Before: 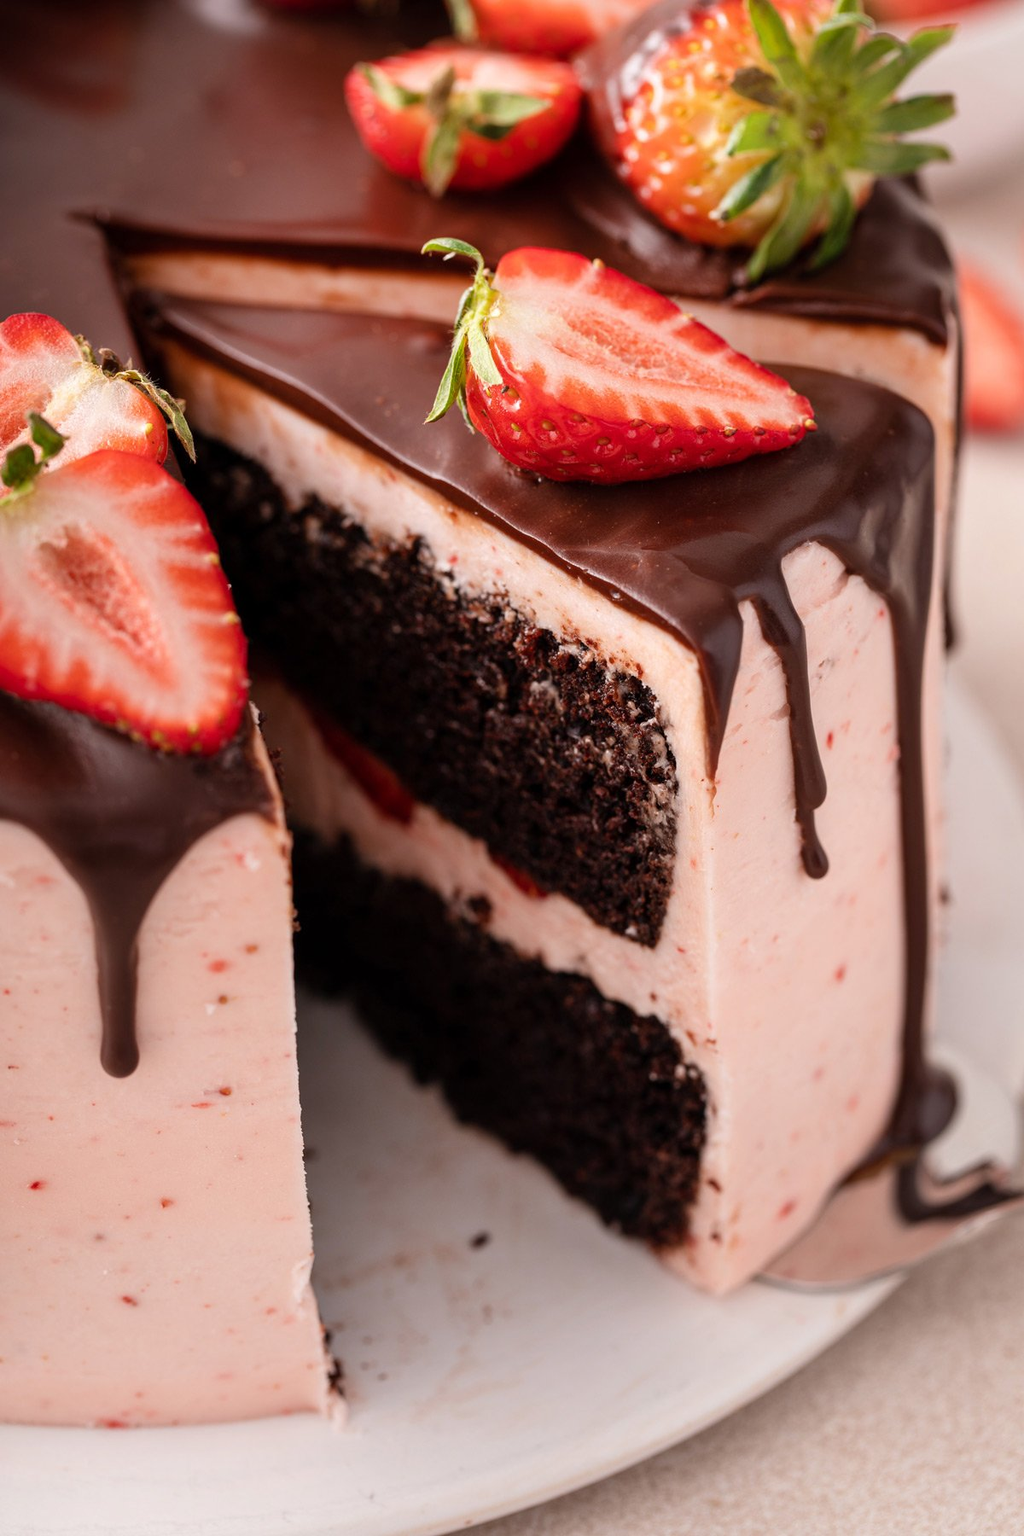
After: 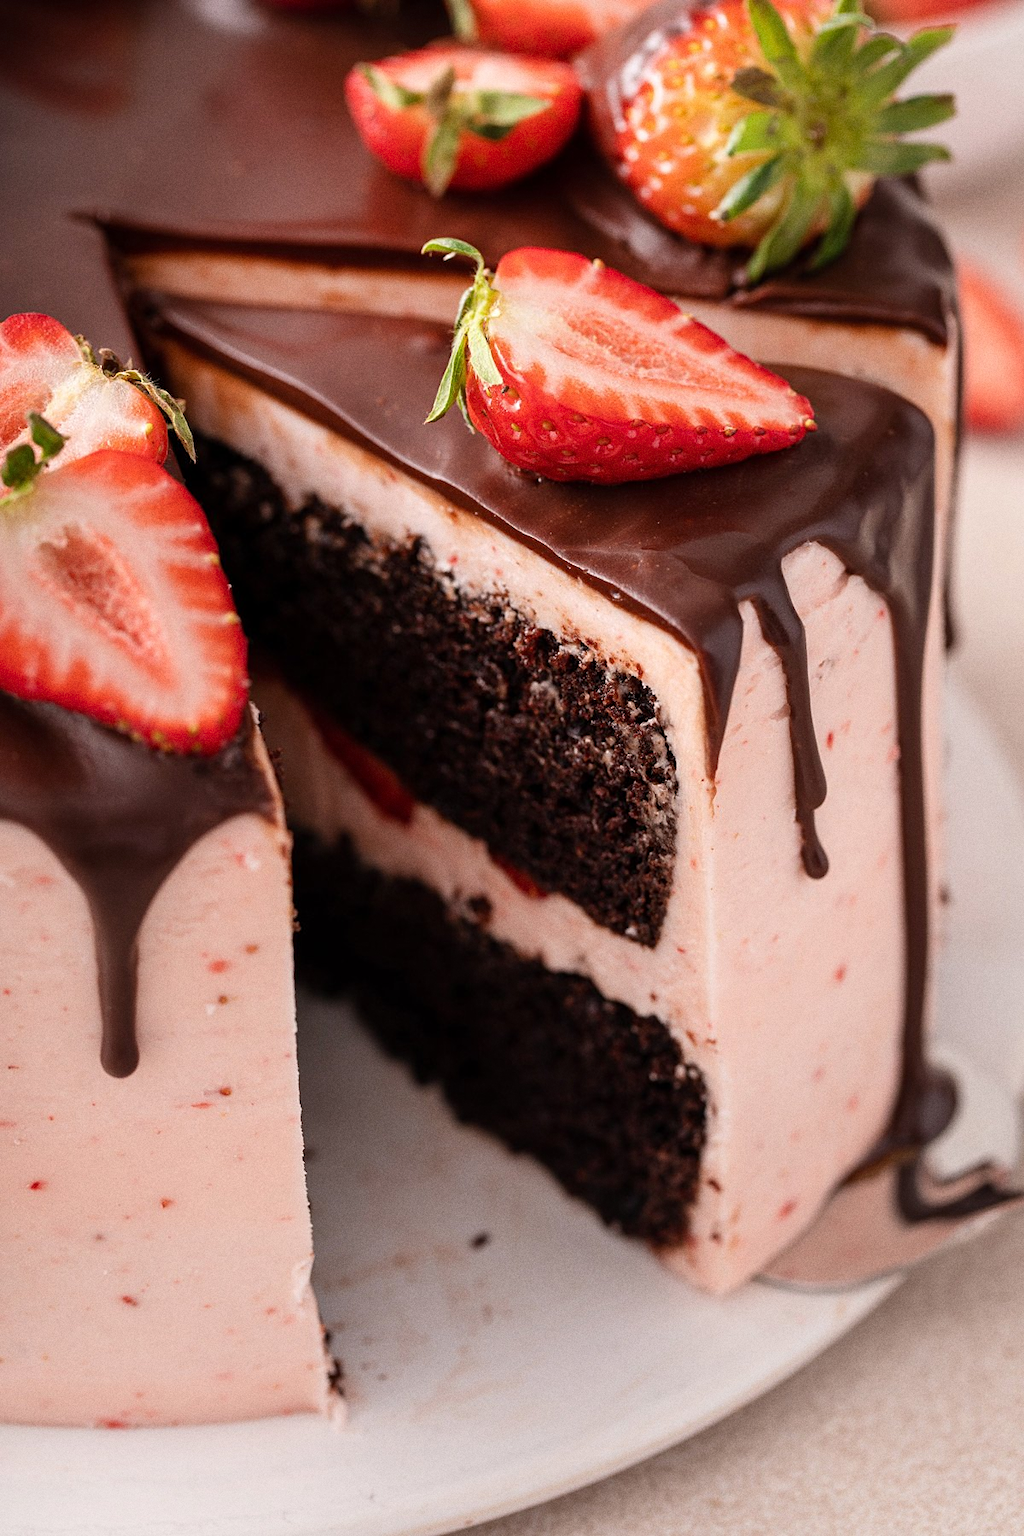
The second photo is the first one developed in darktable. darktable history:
grain: coarseness 0.09 ISO
sharpen: amount 0.2
